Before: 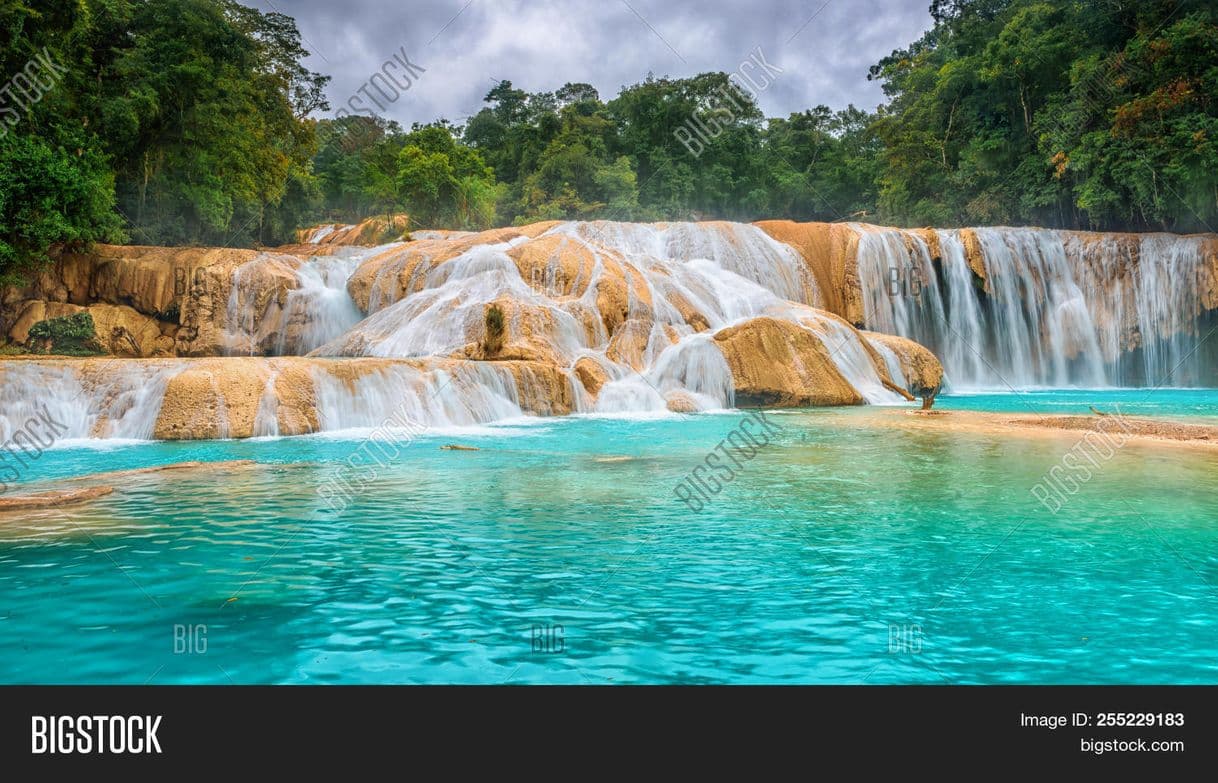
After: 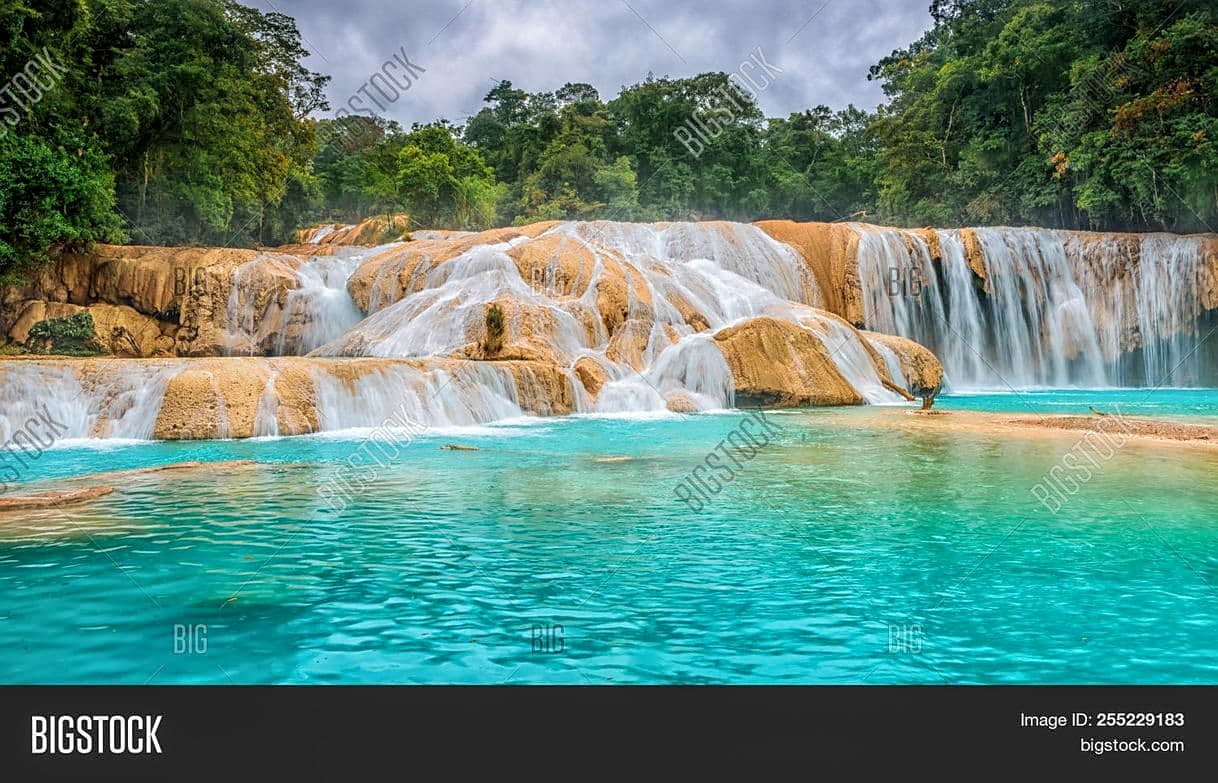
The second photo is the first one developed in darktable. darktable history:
sharpen: radius 1.864, amount 0.398, threshold 1.271
base curve: curves: ch0 [(0, 0) (0.235, 0.266) (0.503, 0.496) (0.786, 0.72) (1, 1)]
local contrast: on, module defaults
